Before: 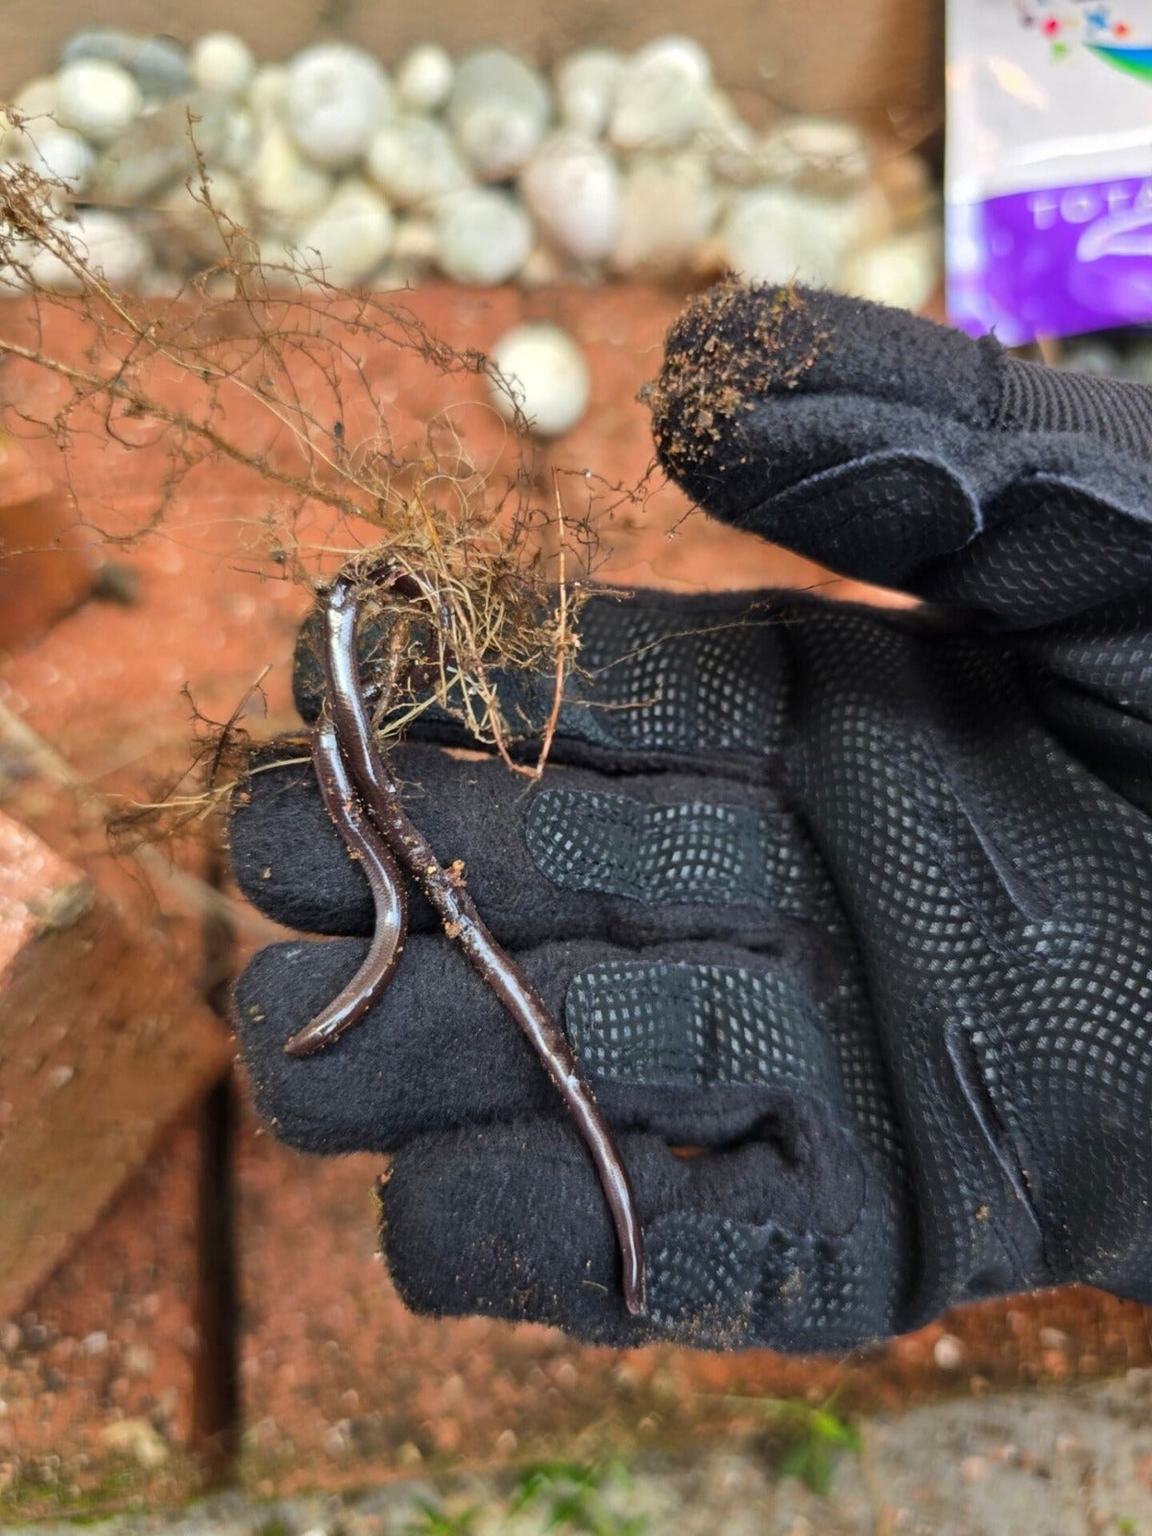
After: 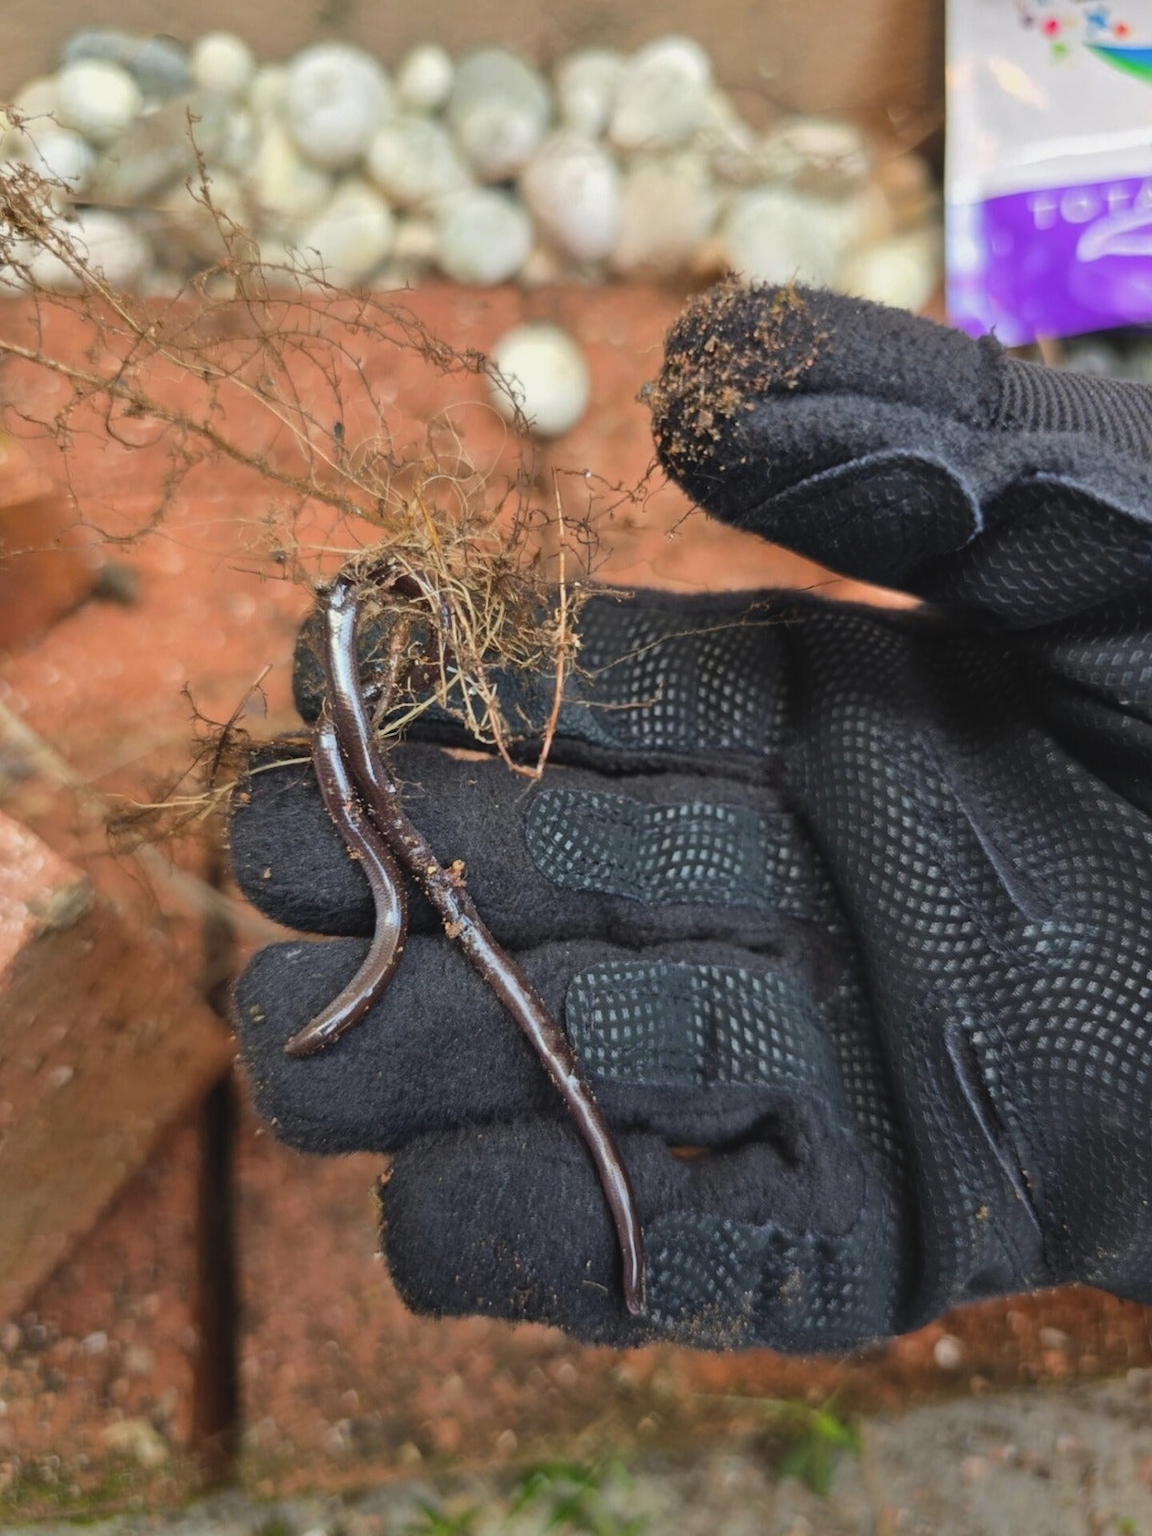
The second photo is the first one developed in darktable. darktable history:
graduated density: rotation -180°, offset 27.42
contrast brightness saturation: contrast -0.1, saturation -0.1
